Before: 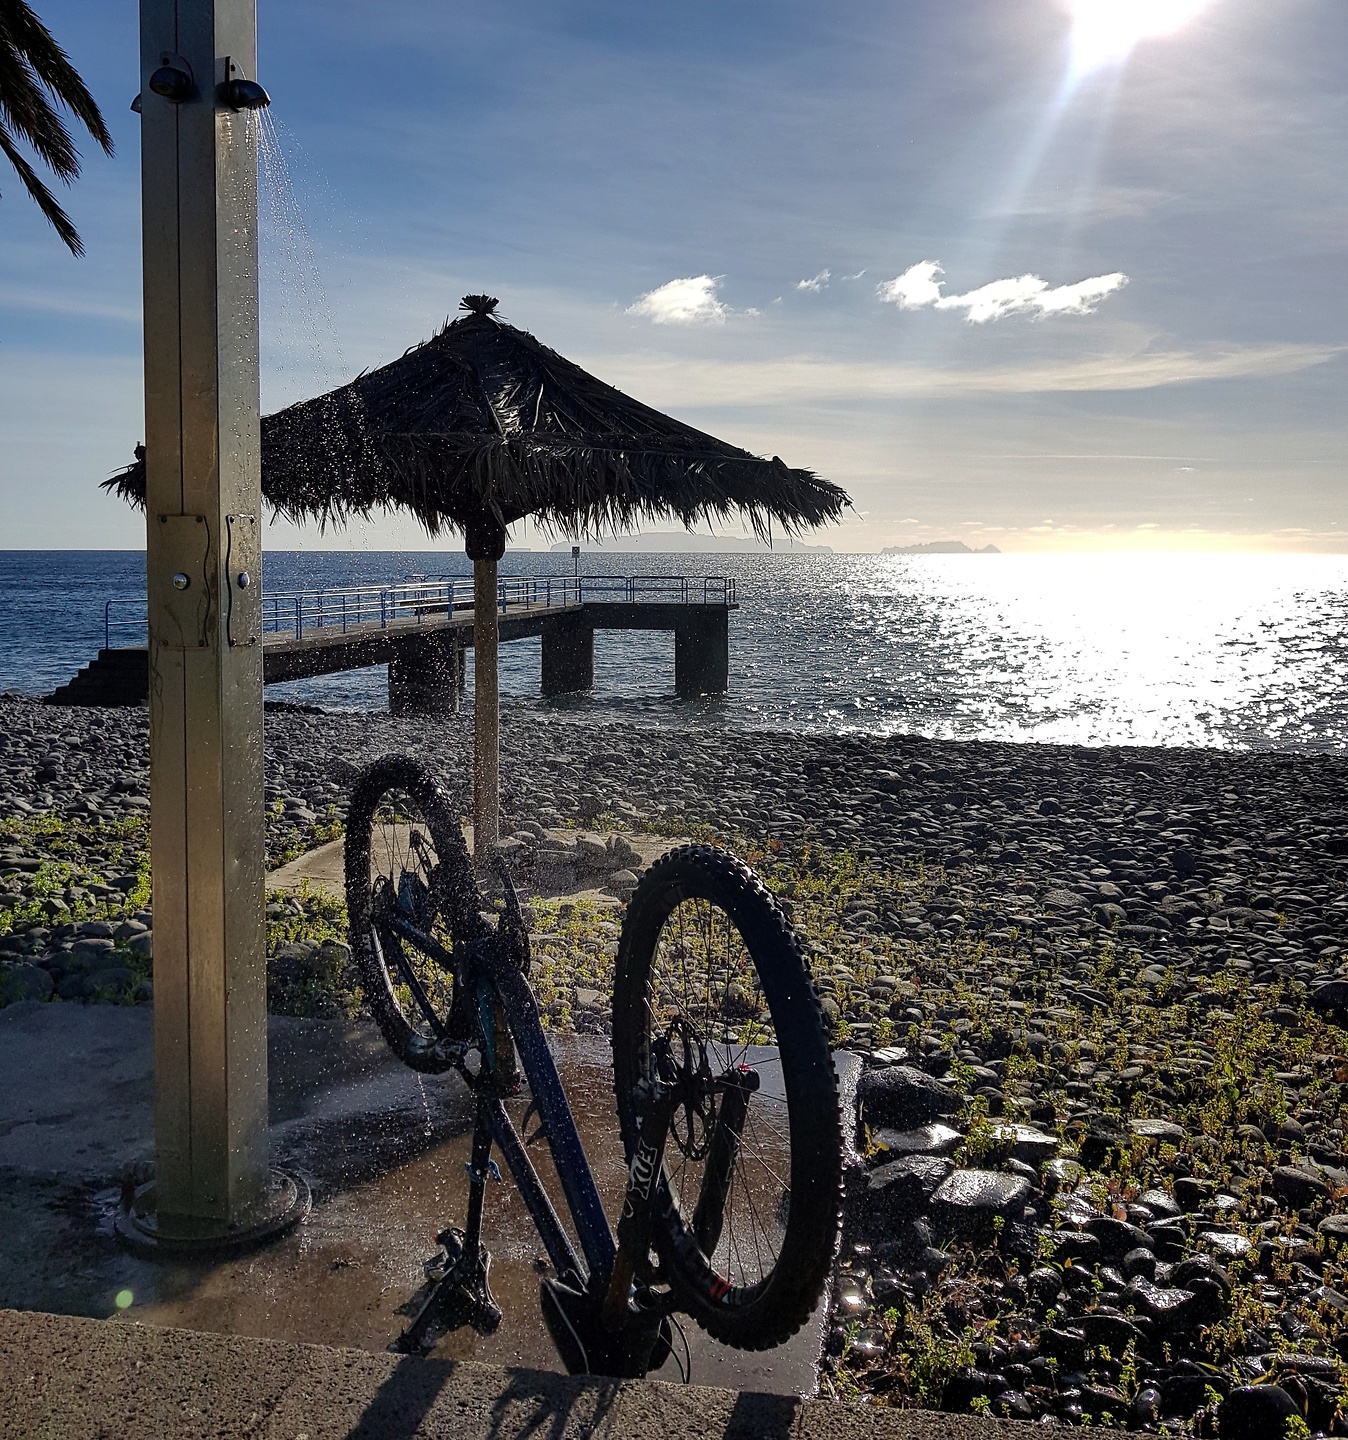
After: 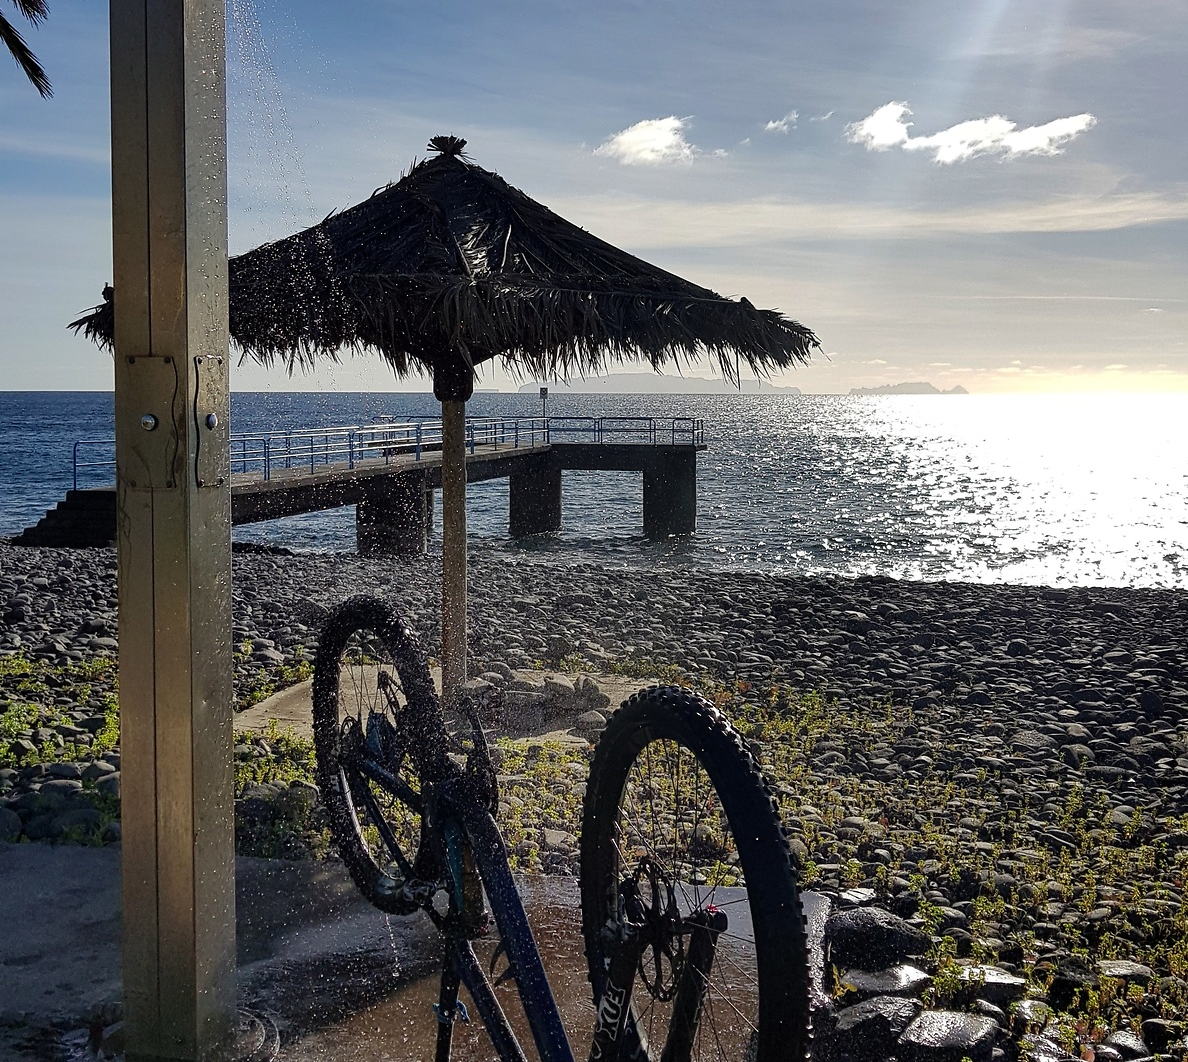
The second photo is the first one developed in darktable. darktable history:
crop and rotate: left 2.446%, top 11.055%, right 9.396%, bottom 15.189%
